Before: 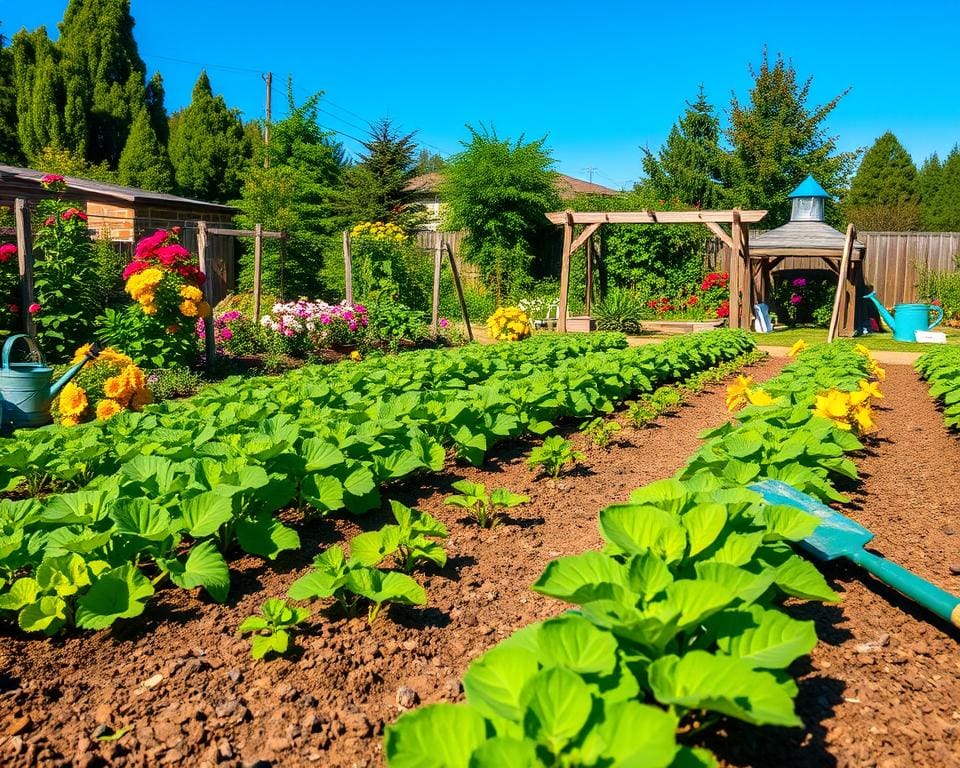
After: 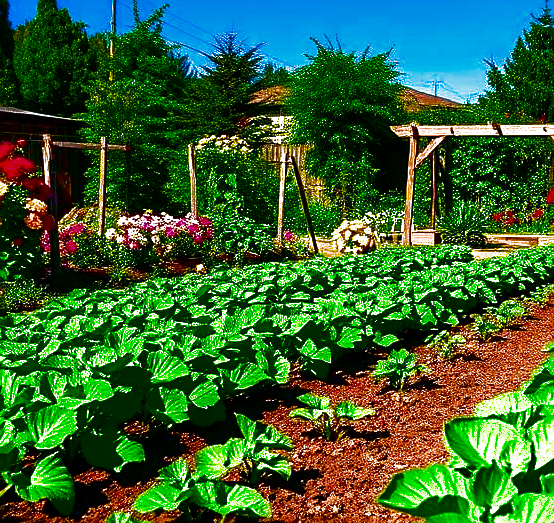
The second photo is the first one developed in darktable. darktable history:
crop: left 16.206%, top 11.35%, right 26.052%, bottom 20.441%
shadows and highlights: shadows 20.92, highlights -36.1, soften with gaussian
filmic rgb: middle gray luminance 18.37%, black relative exposure -11.47 EV, white relative exposure 2.61 EV, target black luminance 0%, hardness 8.34, latitude 98.81%, contrast 1.081, shadows ↔ highlights balance 0.728%, color science v6 (2022)
tone curve: curves: ch0 [(0, 0) (0.003, 0.013) (0.011, 0.02) (0.025, 0.037) (0.044, 0.068) (0.069, 0.108) (0.1, 0.138) (0.136, 0.168) (0.177, 0.203) (0.224, 0.241) (0.277, 0.281) (0.335, 0.328) (0.399, 0.382) (0.468, 0.448) (0.543, 0.519) (0.623, 0.603) (0.709, 0.705) (0.801, 0.808) (0.898, 0.903) (1, 1)], preserve colors none
contrast brightness saturation: brightness -0.989, saturation 0.99
exposure: exposure 0.605 EV, compensate exposure bias true, compensate highlight preservation false
sharpen: on, module defaults
